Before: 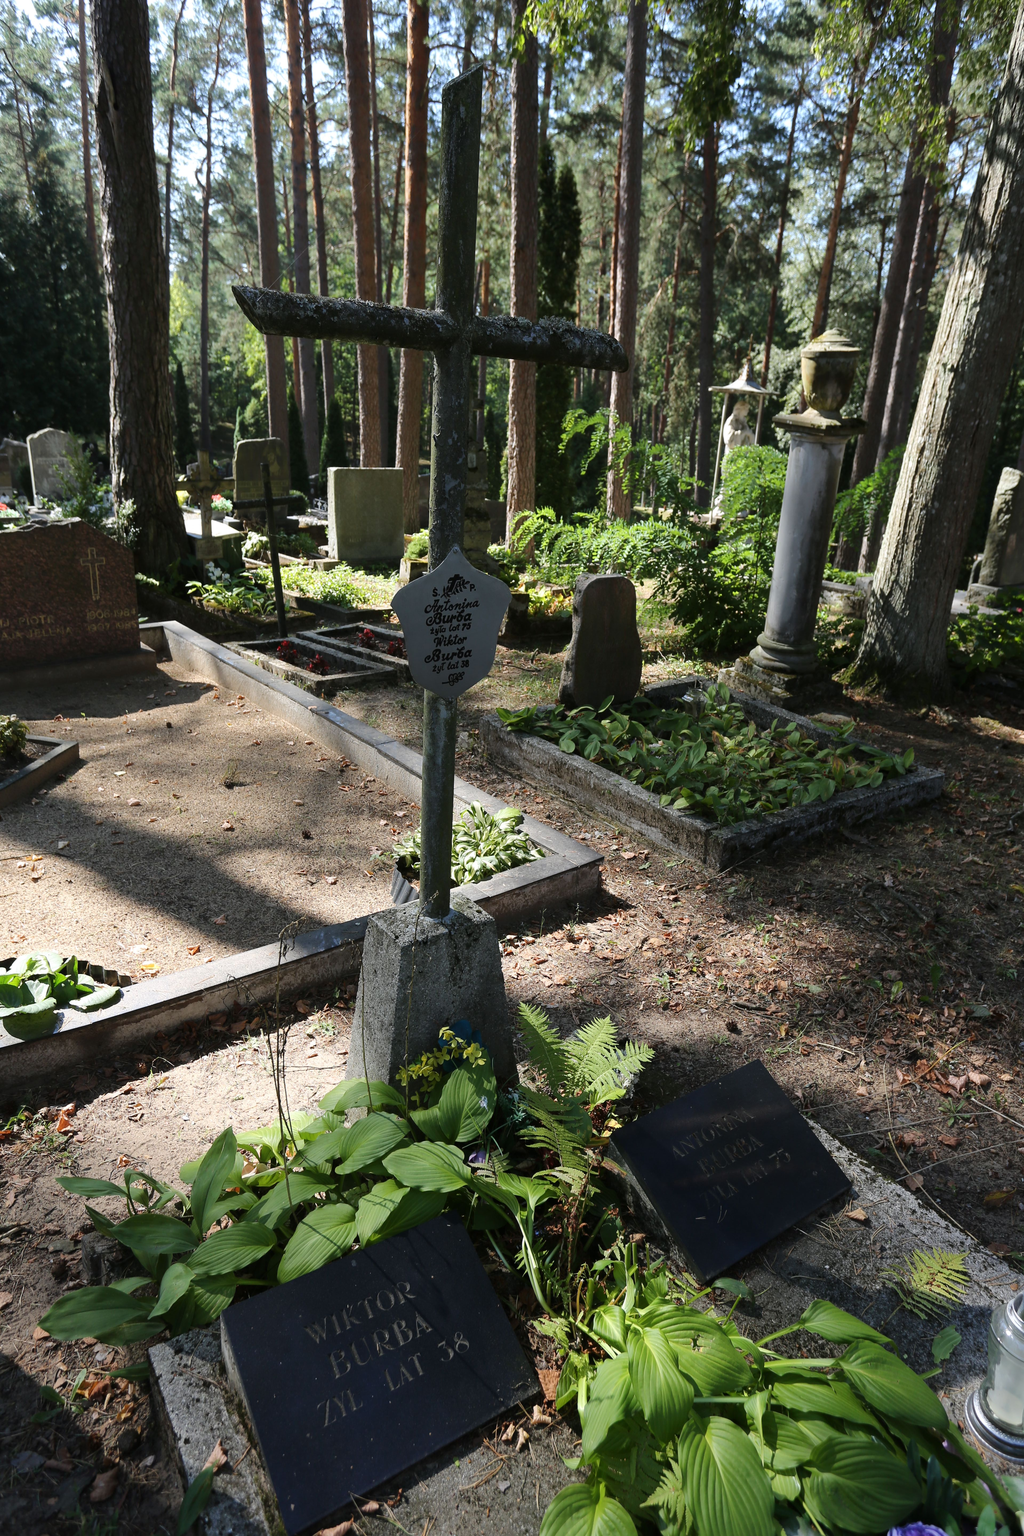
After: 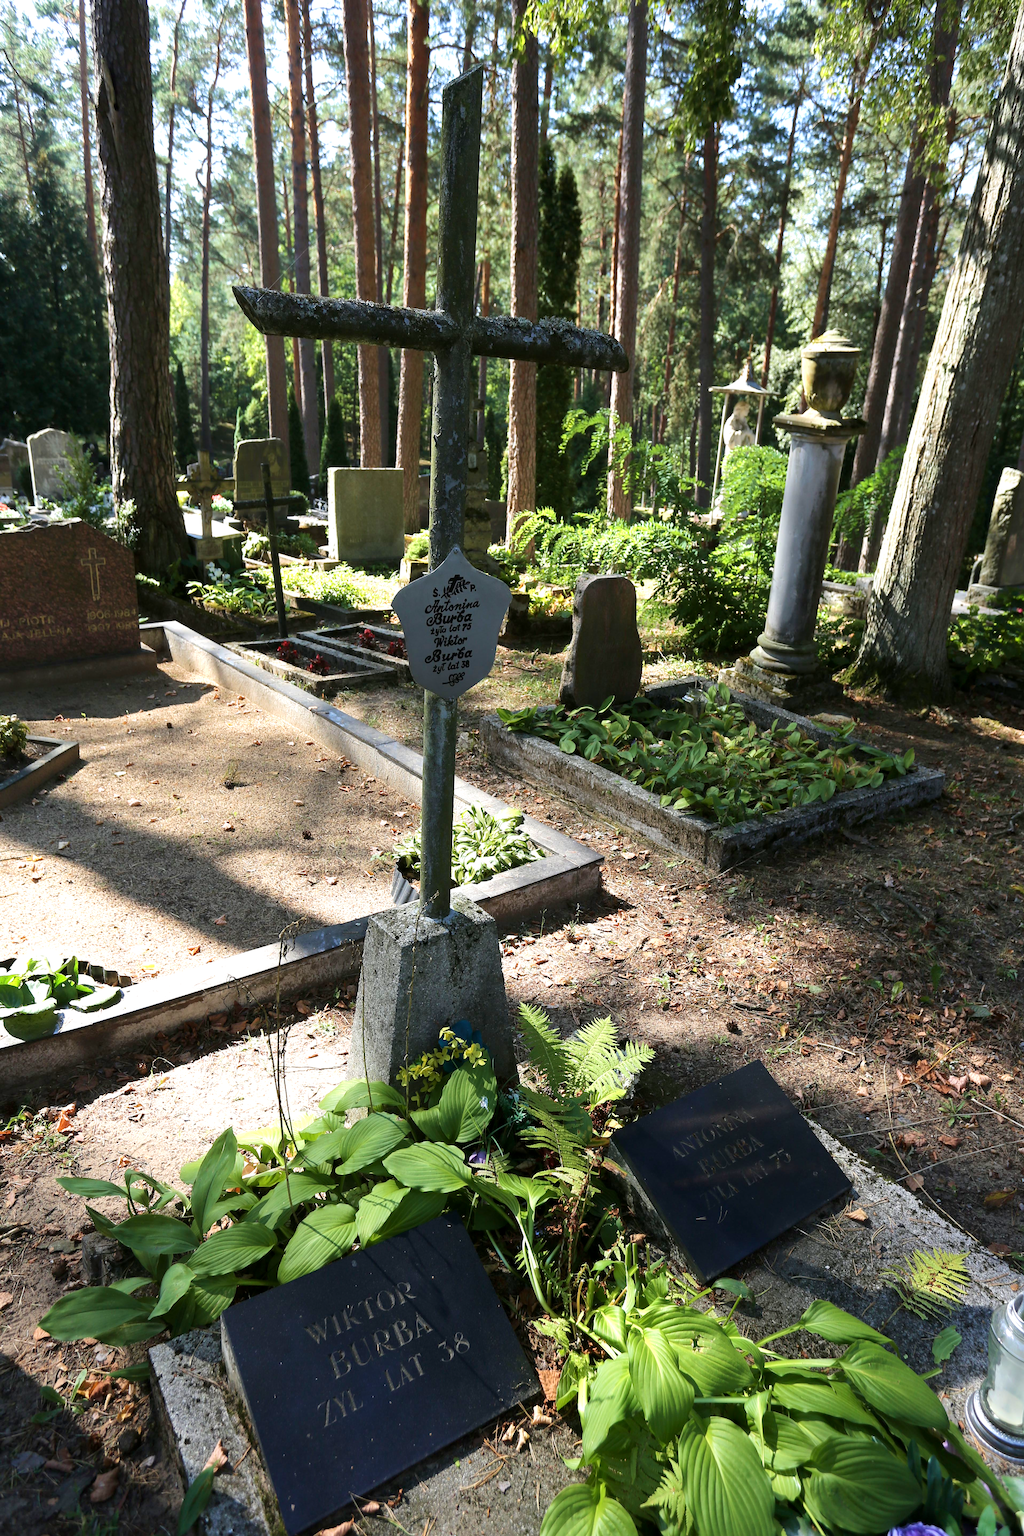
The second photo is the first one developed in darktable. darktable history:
velvia: on, module defaults
exposure: black level correction 0.001, exposure 0.675 EV, compensate highlight preservation false
